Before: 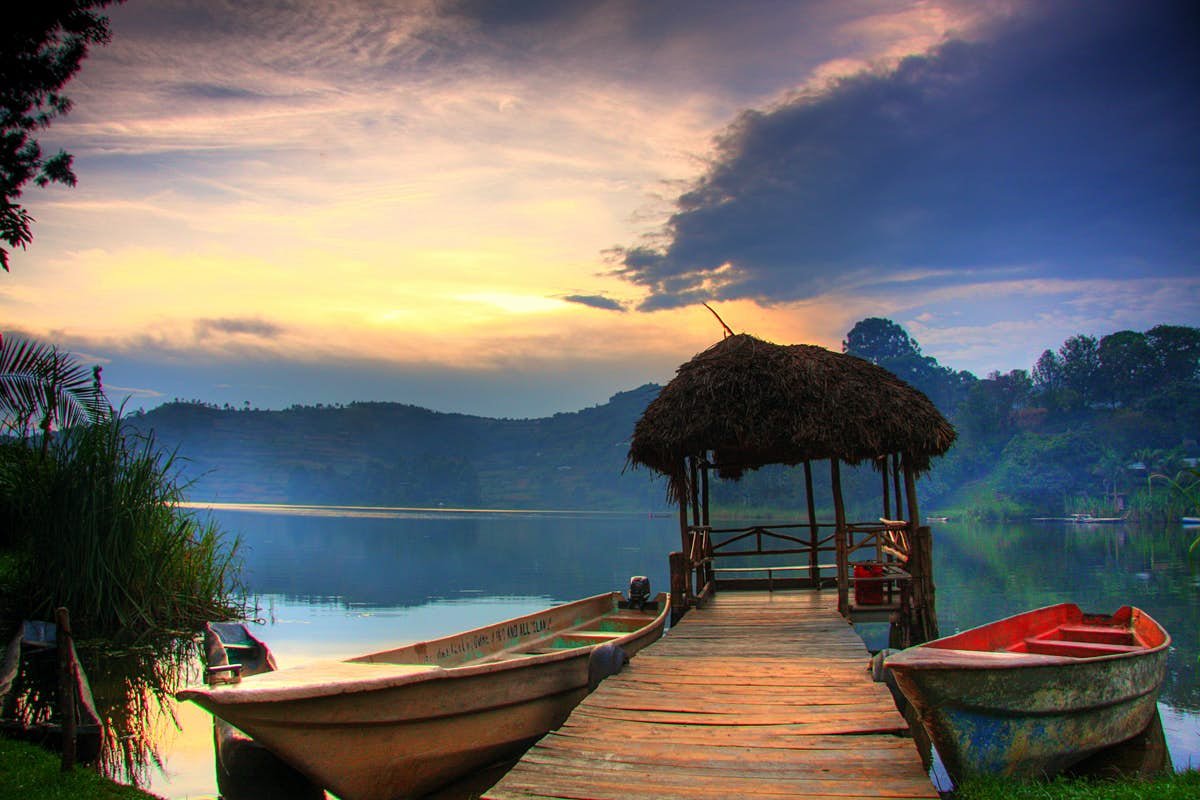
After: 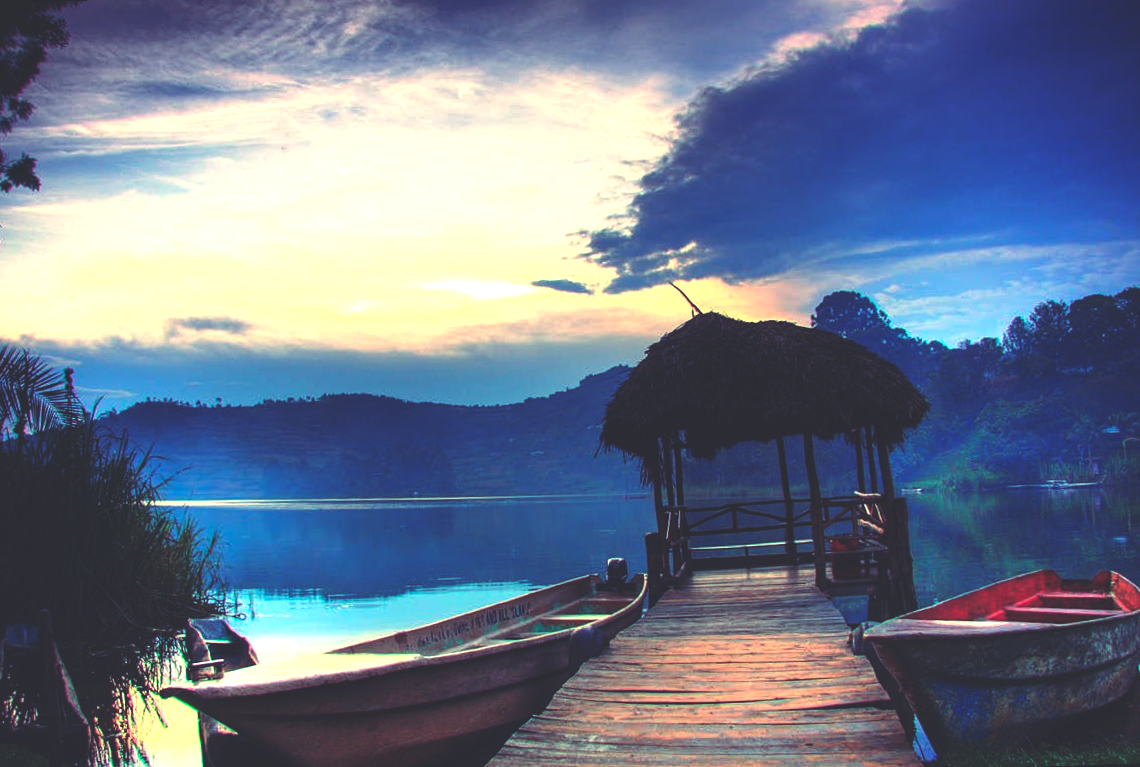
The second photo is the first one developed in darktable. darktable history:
tone equalizer: -8 EV -0.75 EV, -7 EV -0.7 EV, -6 EV -0.6 EV, -5 EV -0.4 EV, -3 EV 0.4 EV, -2 EV 0.6 EV, -1 EV 0.7 EV, +0 EV 0.75 EV, edges refinement/feathering 500, mask exposure compensation -1.57 EV, preserve details no
rotate and perspective: rotation -2.12°, lens shift (vertical) 0.009, lens shift (horizontal) -0.008, automatic cropping original format, crop left 0.036, crop right 0.964, crop top 0.05, crop bottom 0.959
local contrast: highlights 100%, shadows 100%, detail 120%, midtone range 0.2
white balance: red 0.988, blue 1.017
rgb curve: curves: ch0 [(0, 0.186) (0.314, 0.284) (0.576, 0.466) (0.805, 0.691) (0.936, 0.886)]; ch1 [(0, 0.186) (0.314, 0.284) (0.581, 0.534) (0.771, 0.746) (0.936, 0.958)]; ch2 [(0, 0.216) (0.275, 0.39) (1, 1)], mode RGB, independent channels, compensate middle gray true, preserve colors none
